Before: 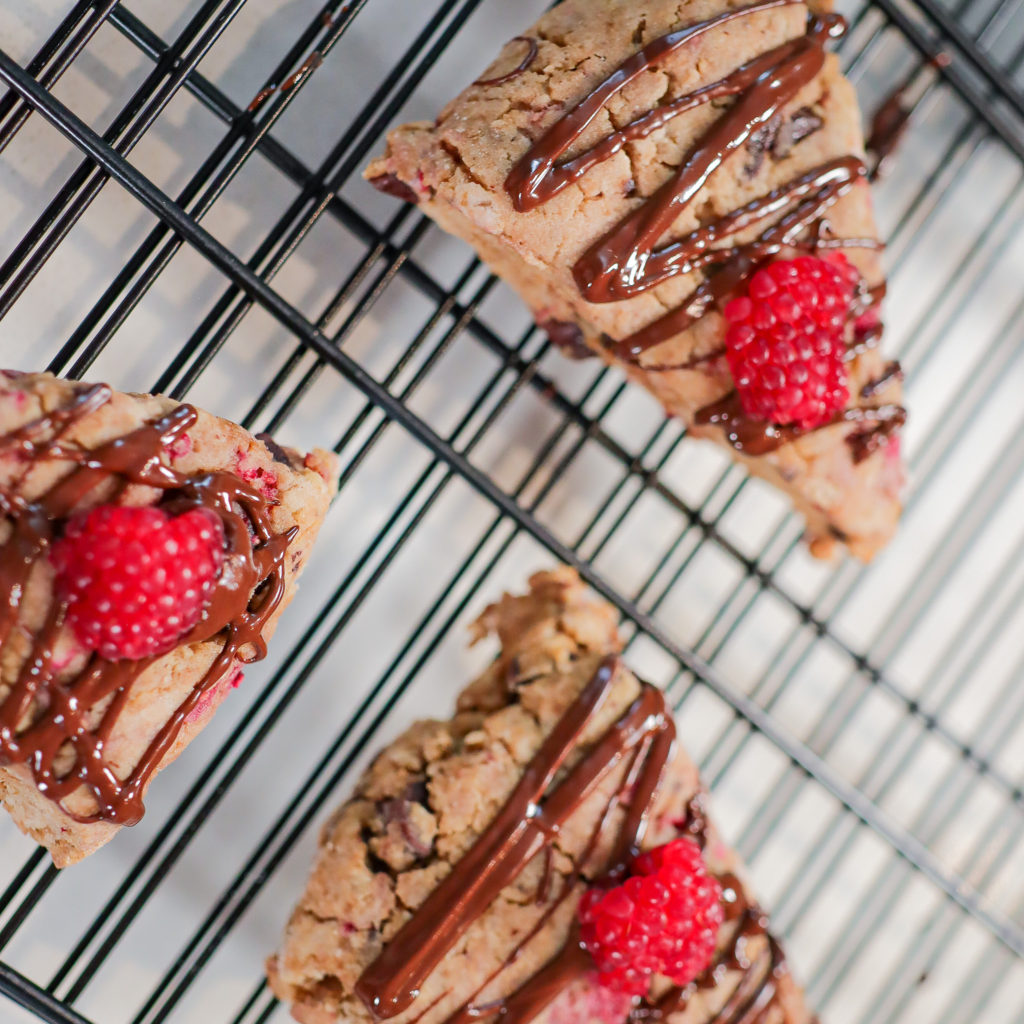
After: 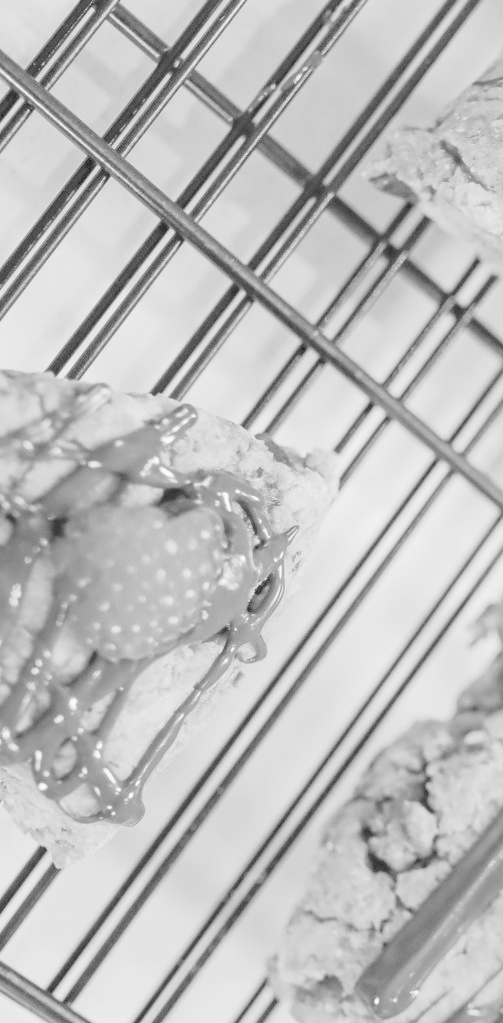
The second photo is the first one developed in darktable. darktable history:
crop and rotate: left 0%, top 0%, right 50.845%
color calibration: output gray [0.253, 0.26, 0.487, 0], gray › normalize channels true, illuminant same as pipeline (D50), adaptation XYZ, x 0.346, y 0.359, gamut compression 0
color balance rgb: perceptual saturation grading › global saturation 20%, global vibrance 20%
contrast brightness saturation: brightness 1
